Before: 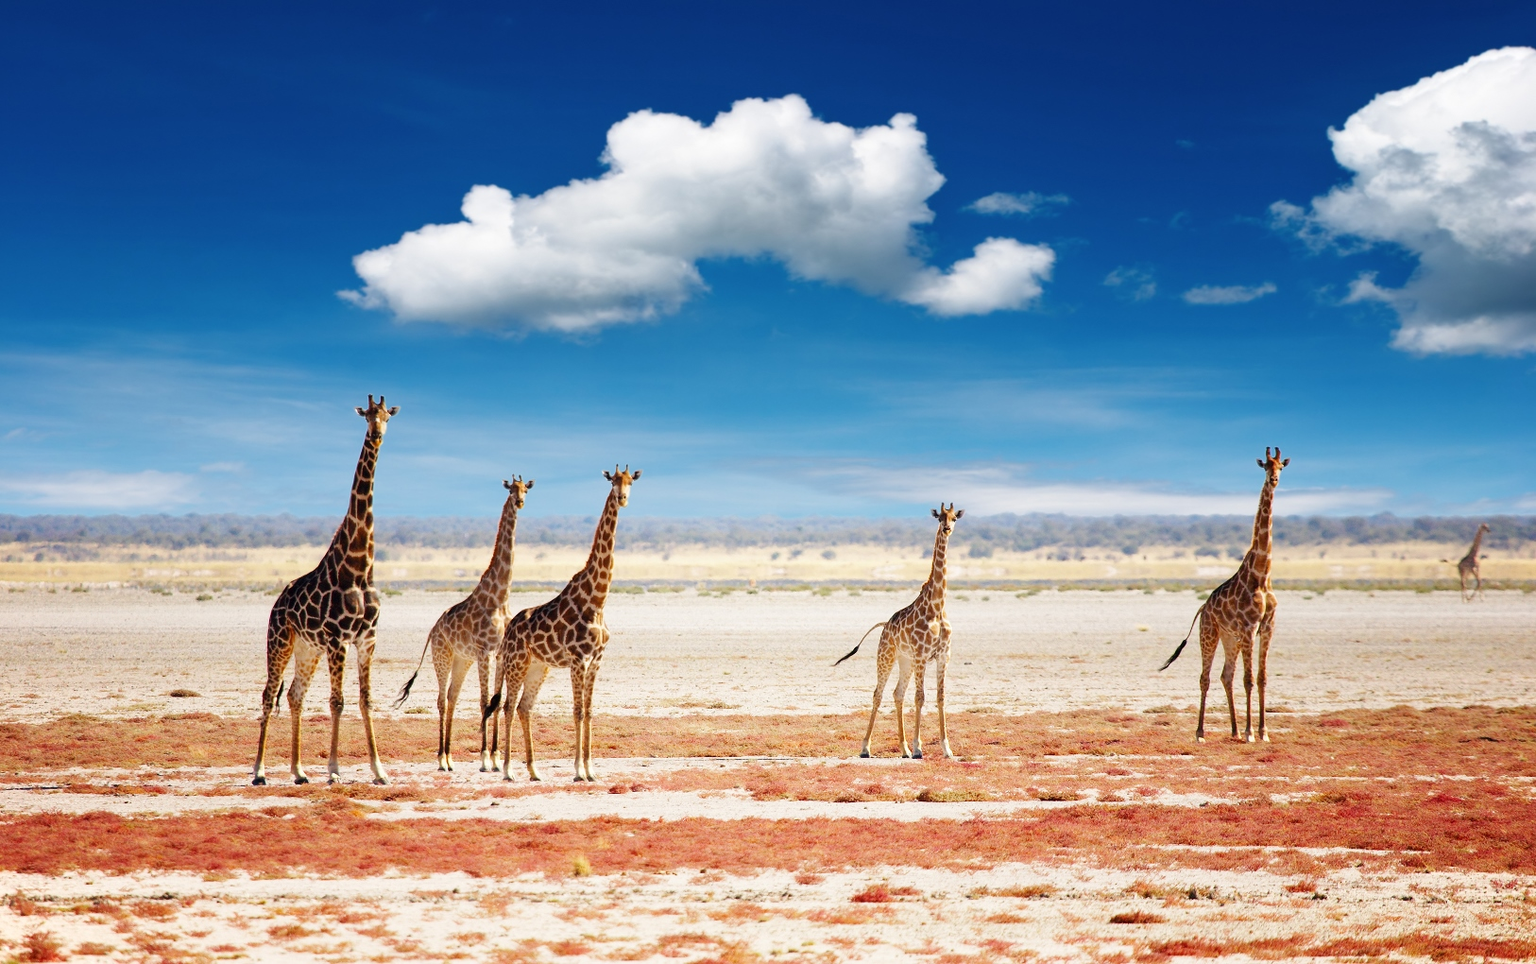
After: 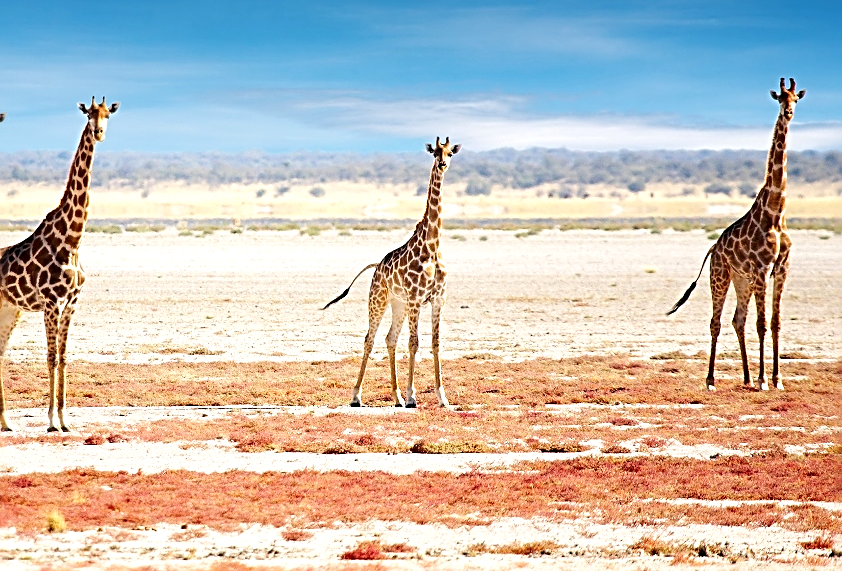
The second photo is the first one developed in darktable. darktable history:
sharpen: radius 3.025, amount 0.757
tone equalizer: -8 EV -0.001 EV, -7 EV 0.001 EV, -6 EV -0.002 EV, -5 EV -0.003 EV, -4 EV -0.062 EV, -3 EV -0.222 EV, -2 EV -0.267 EV, -1 EV 0.105 EV, +0 EV 0.303 EV
crop: left 34.479%, top 38.822%, right 13.718%, bottom 5.172%
